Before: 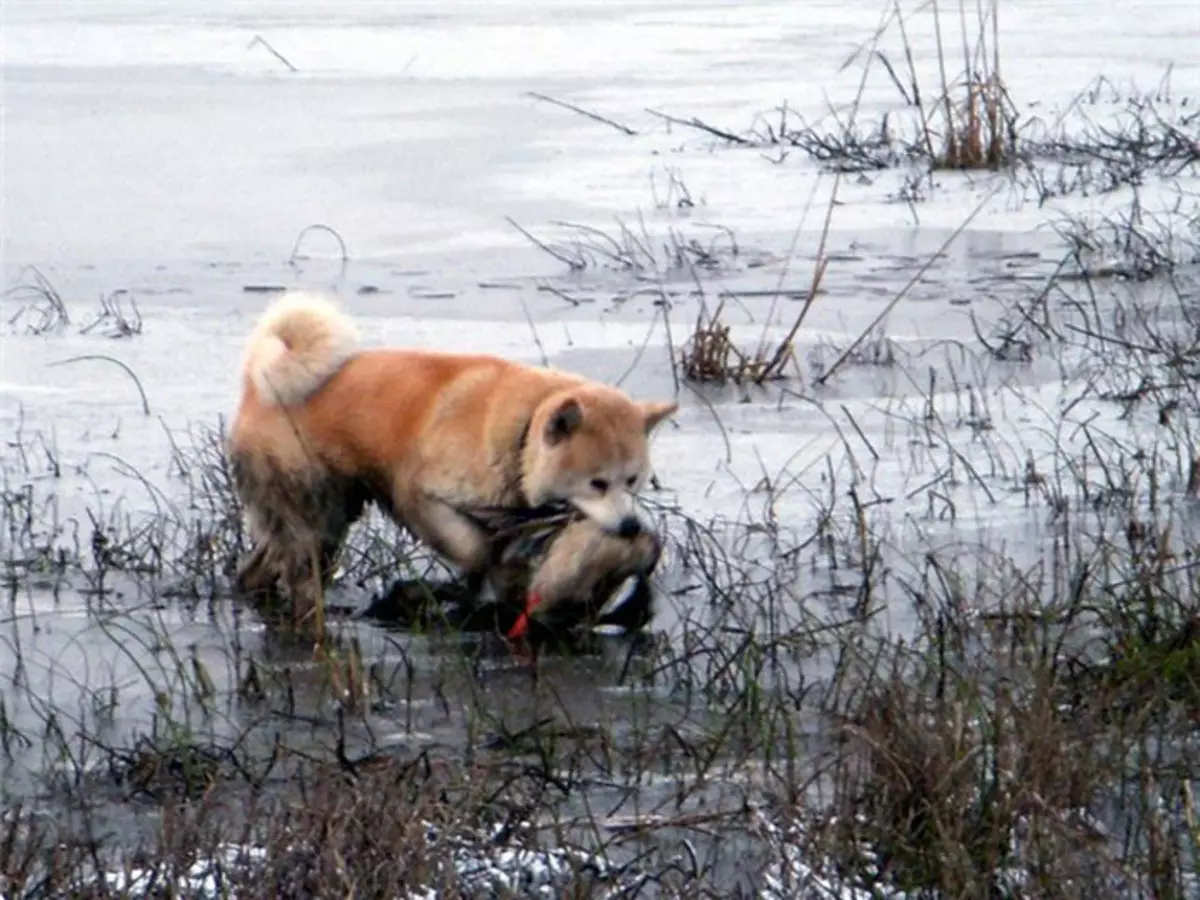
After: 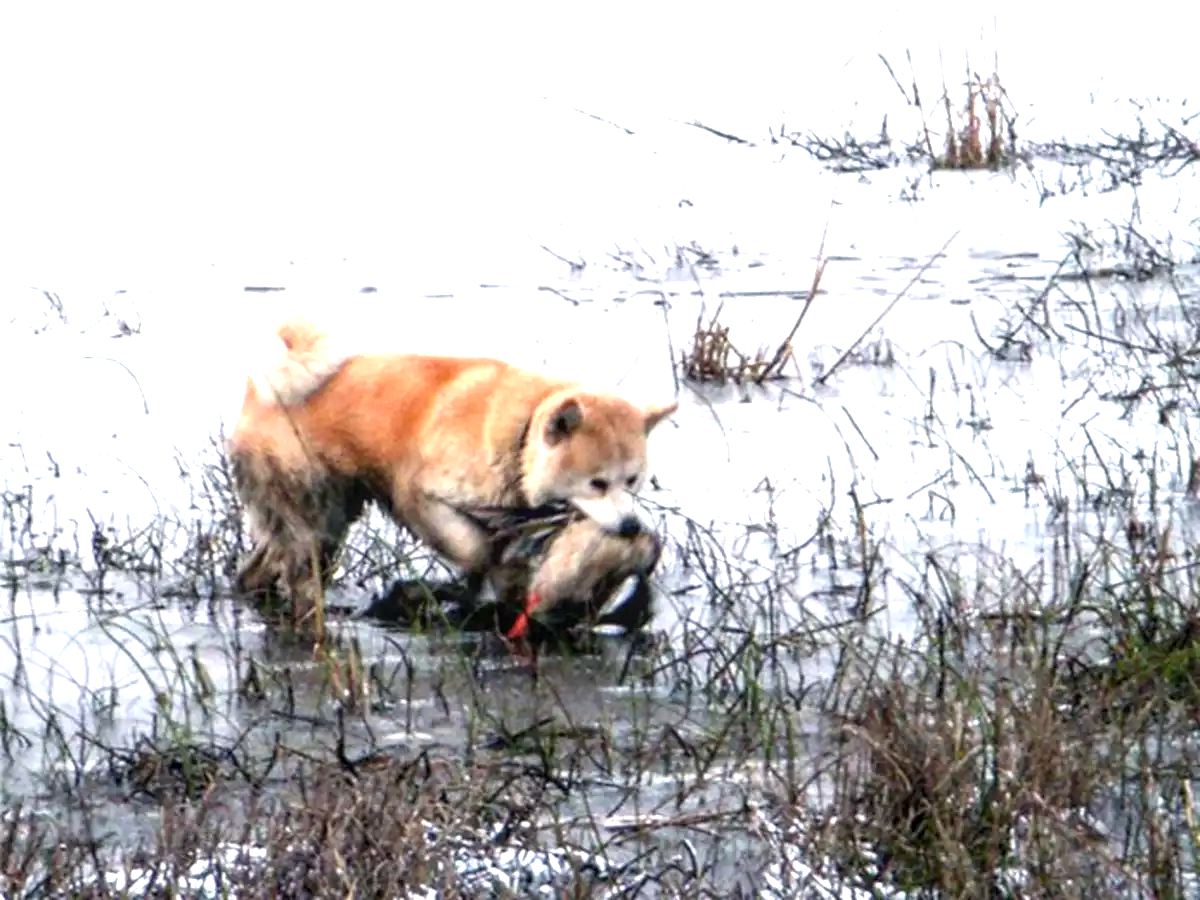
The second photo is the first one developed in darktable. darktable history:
local contrast: on, module defaults
exposure: black level correction 0, exposure 1.173 EV, compensate exposure bias true, compensate highlight preservation false
